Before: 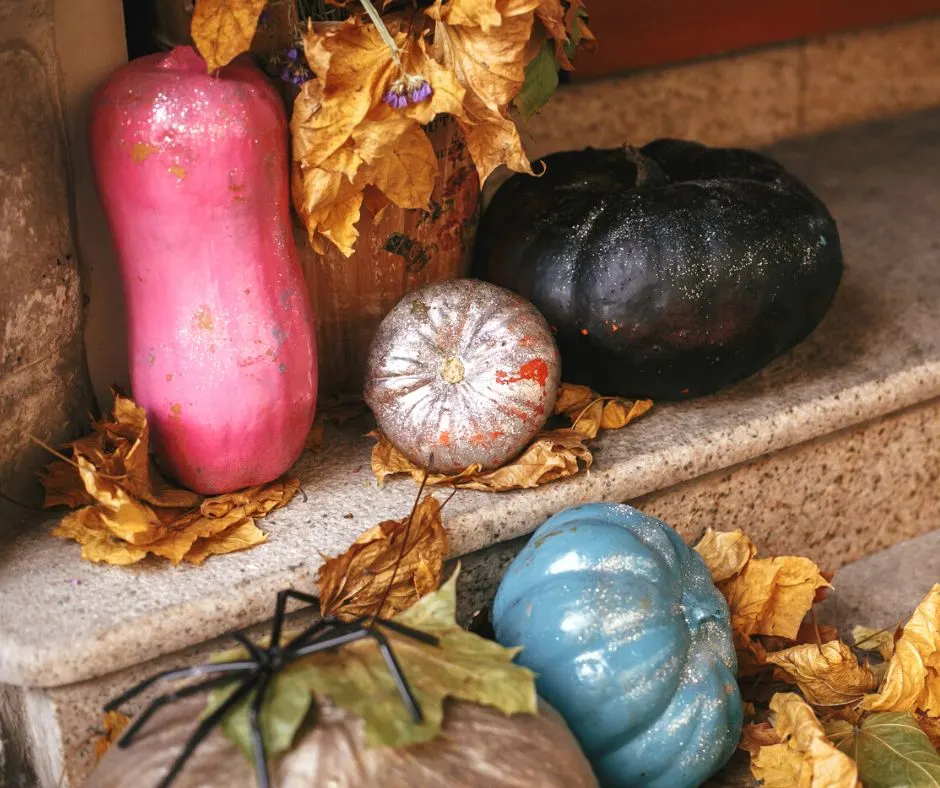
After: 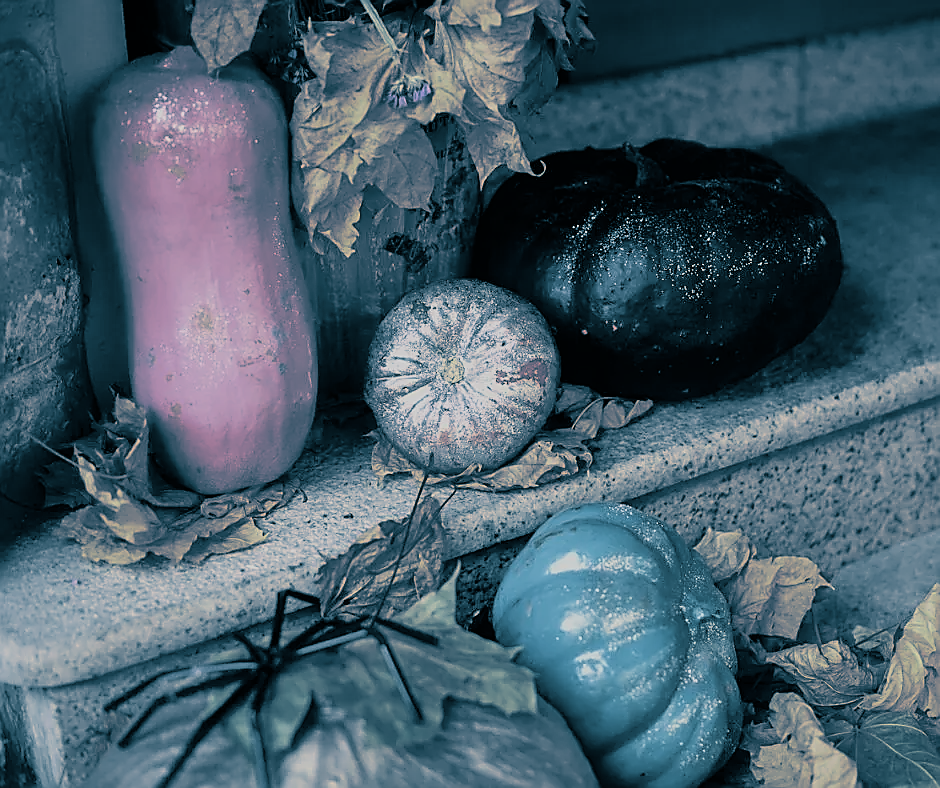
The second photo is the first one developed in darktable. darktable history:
tone equalizer: -8 EV -2 EV, -7 EV -2 EV, -6 EV -2 EV, -5 EV -2 EV, -4 EV -2 EV, -3 EV -2 EV, -2 EV -2 EV, -1 EV -1.63 EV, +0 EV -2 EV
exposure: black level correction 0.001, exposure 1.646 EV, compensate exposure bias true, compensate highlight preservation false
sharpen: radius 1.4, amount 1.25, threshold 0.7
filmic rgb: hardness 4.17
split-toning: shadows › hue 212.4°, balance -70
